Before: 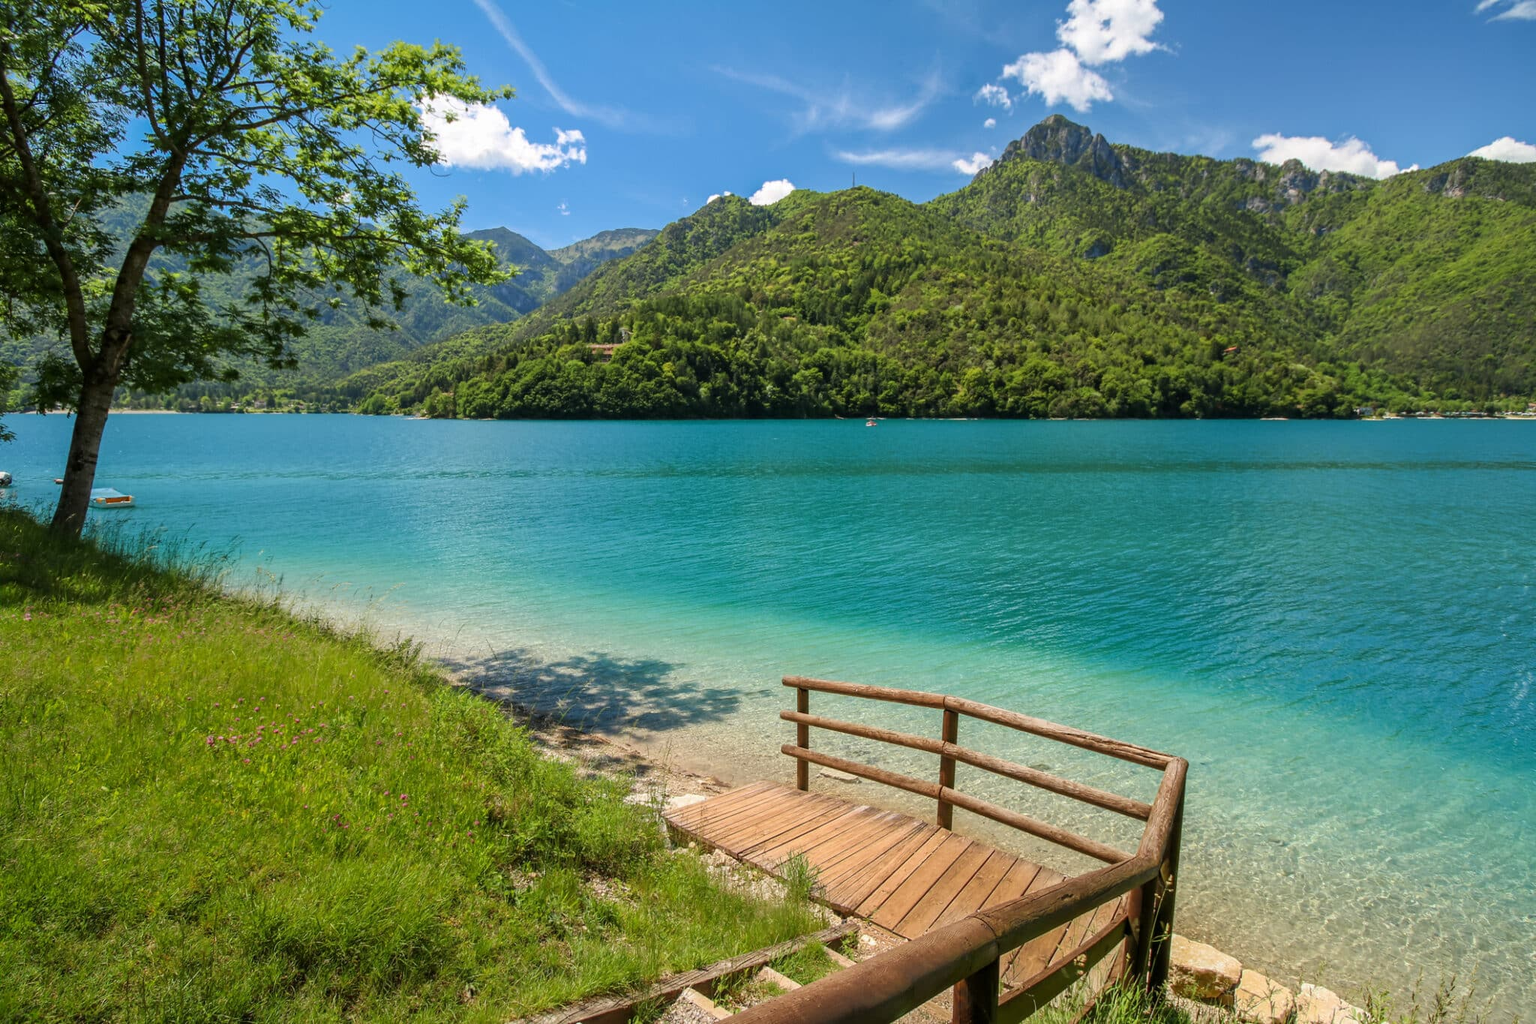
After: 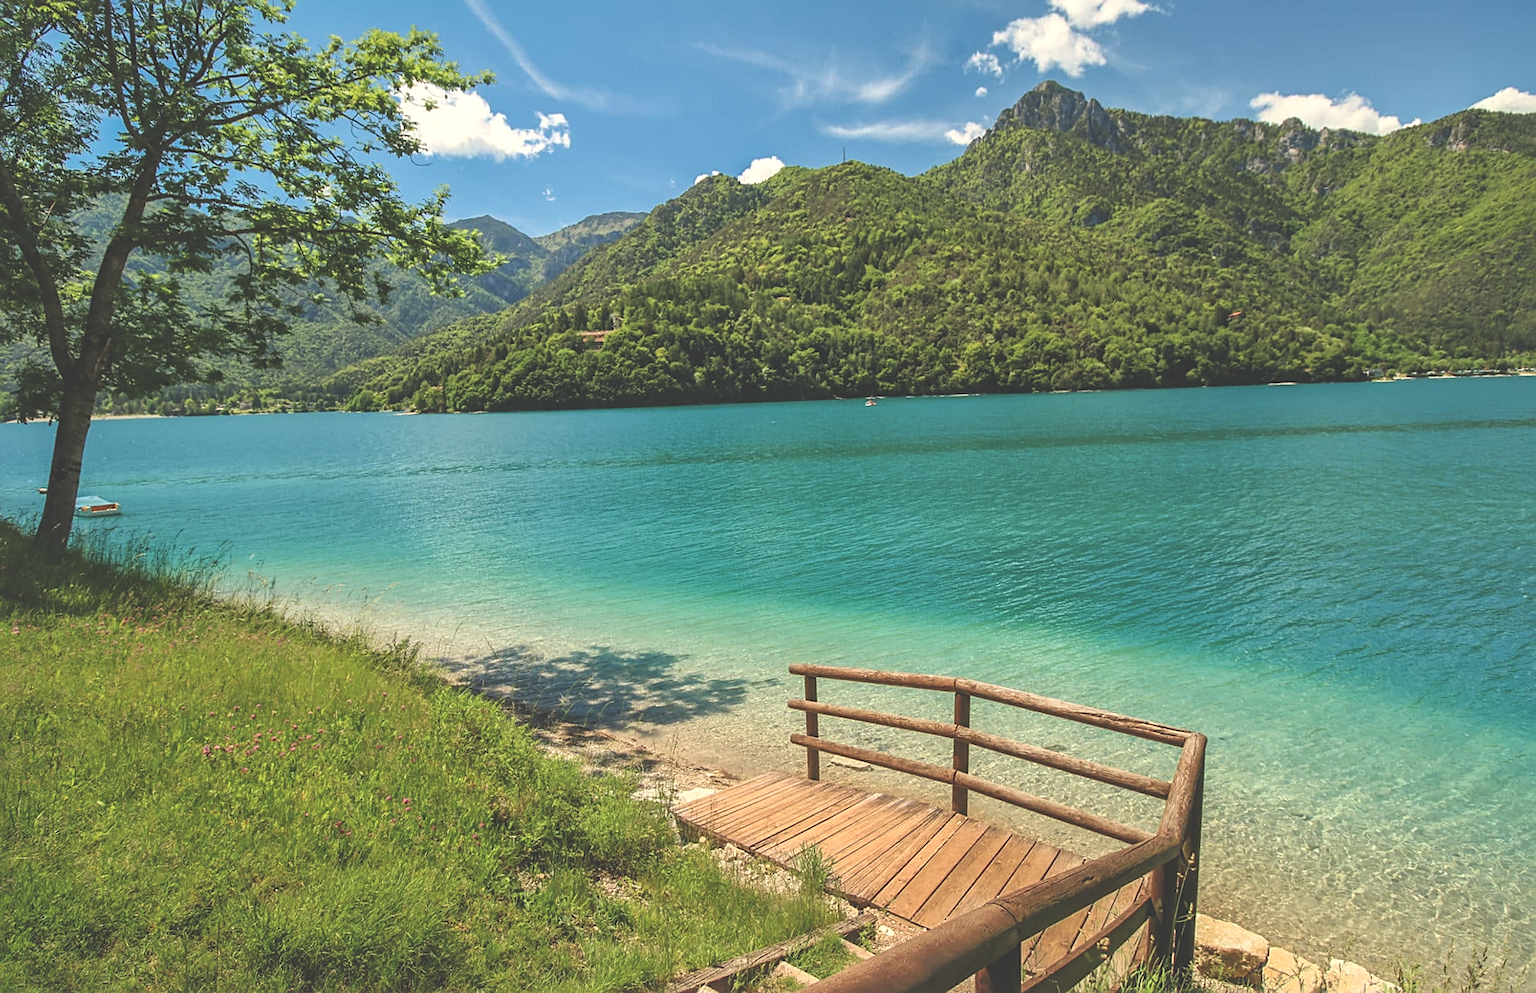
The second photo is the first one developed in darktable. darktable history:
exposure: black level correction -0.041, exposure 0.064 EV, compensate highlight preservation false
rotate and perspective: rotation -2°, crop left 0.022, crop right 0.978, crop top 0.049, crop bottom 0.951
white balance: red 1.029, blue 0.92
sharpen: on, module defaults
local contrast: mode bilateral grid, contrast 20, coarseness 50, detail 120%, midtone range 0.2
